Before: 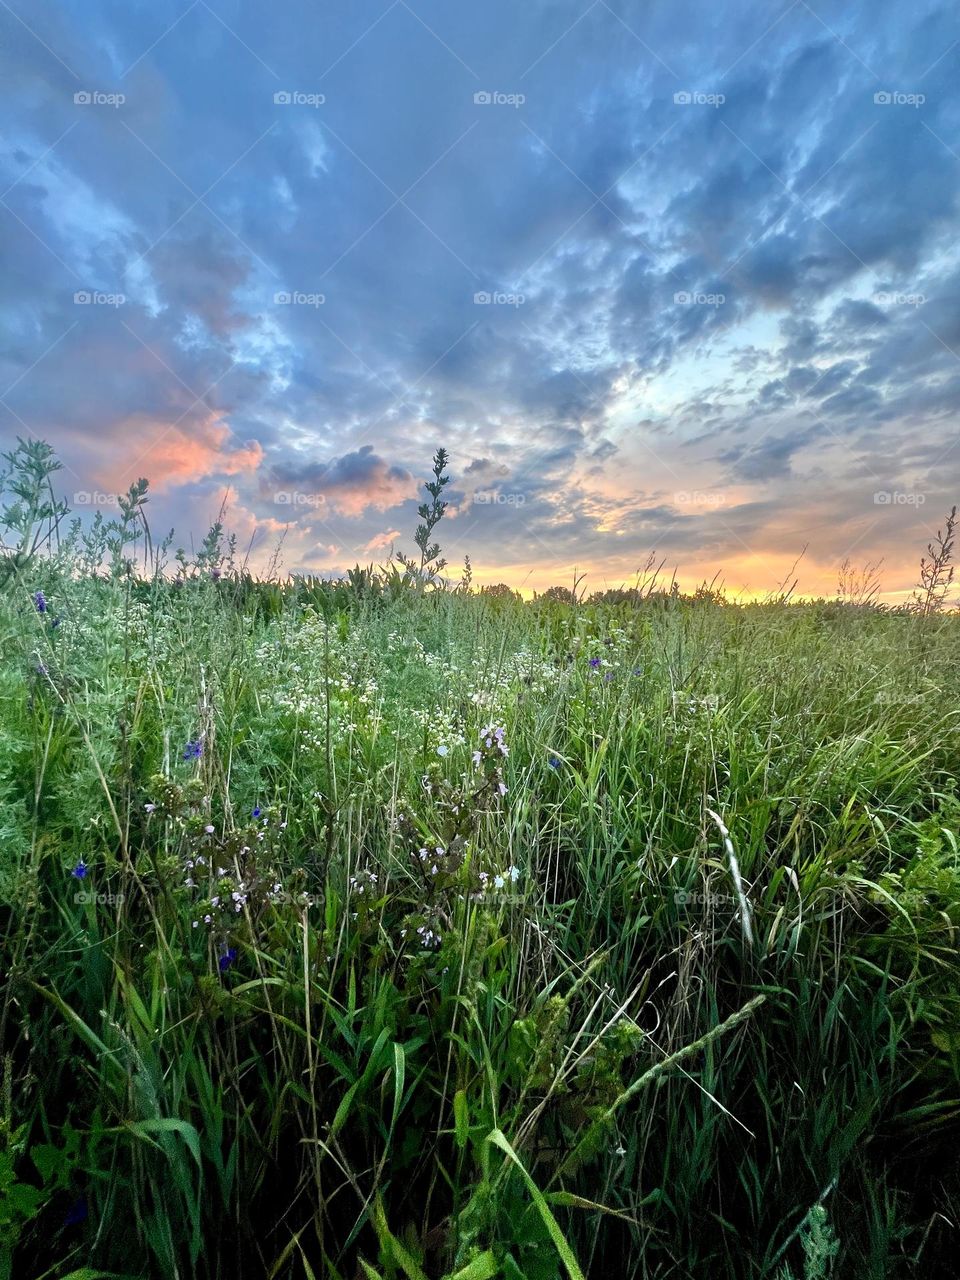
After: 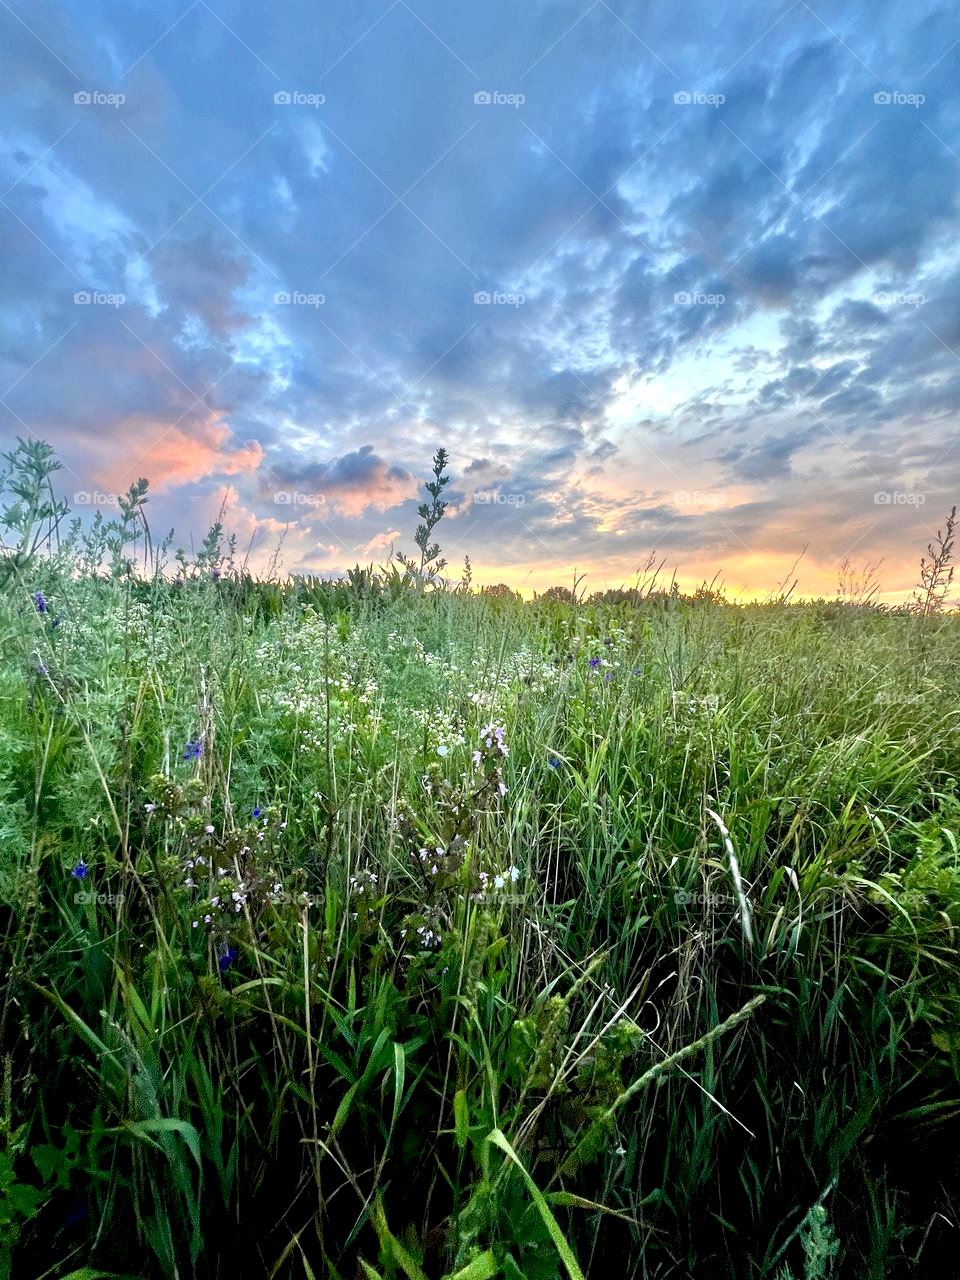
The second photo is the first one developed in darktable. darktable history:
exposure: black level correction 0.005, exposure 0.284 EV, compensate highlight preservation false
